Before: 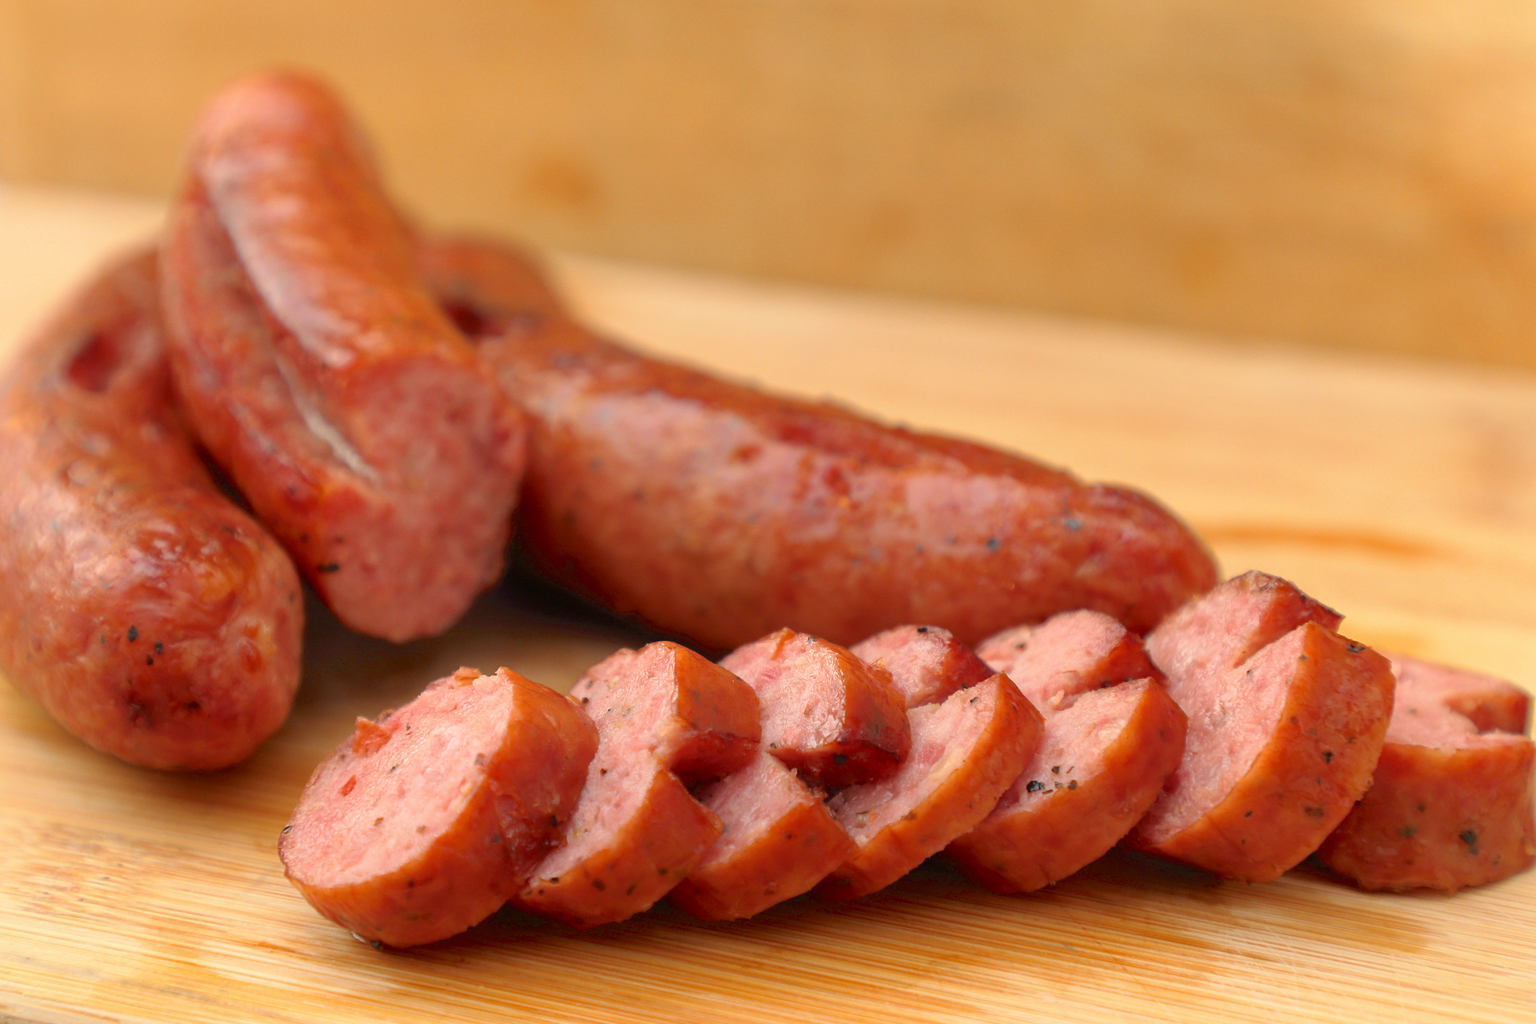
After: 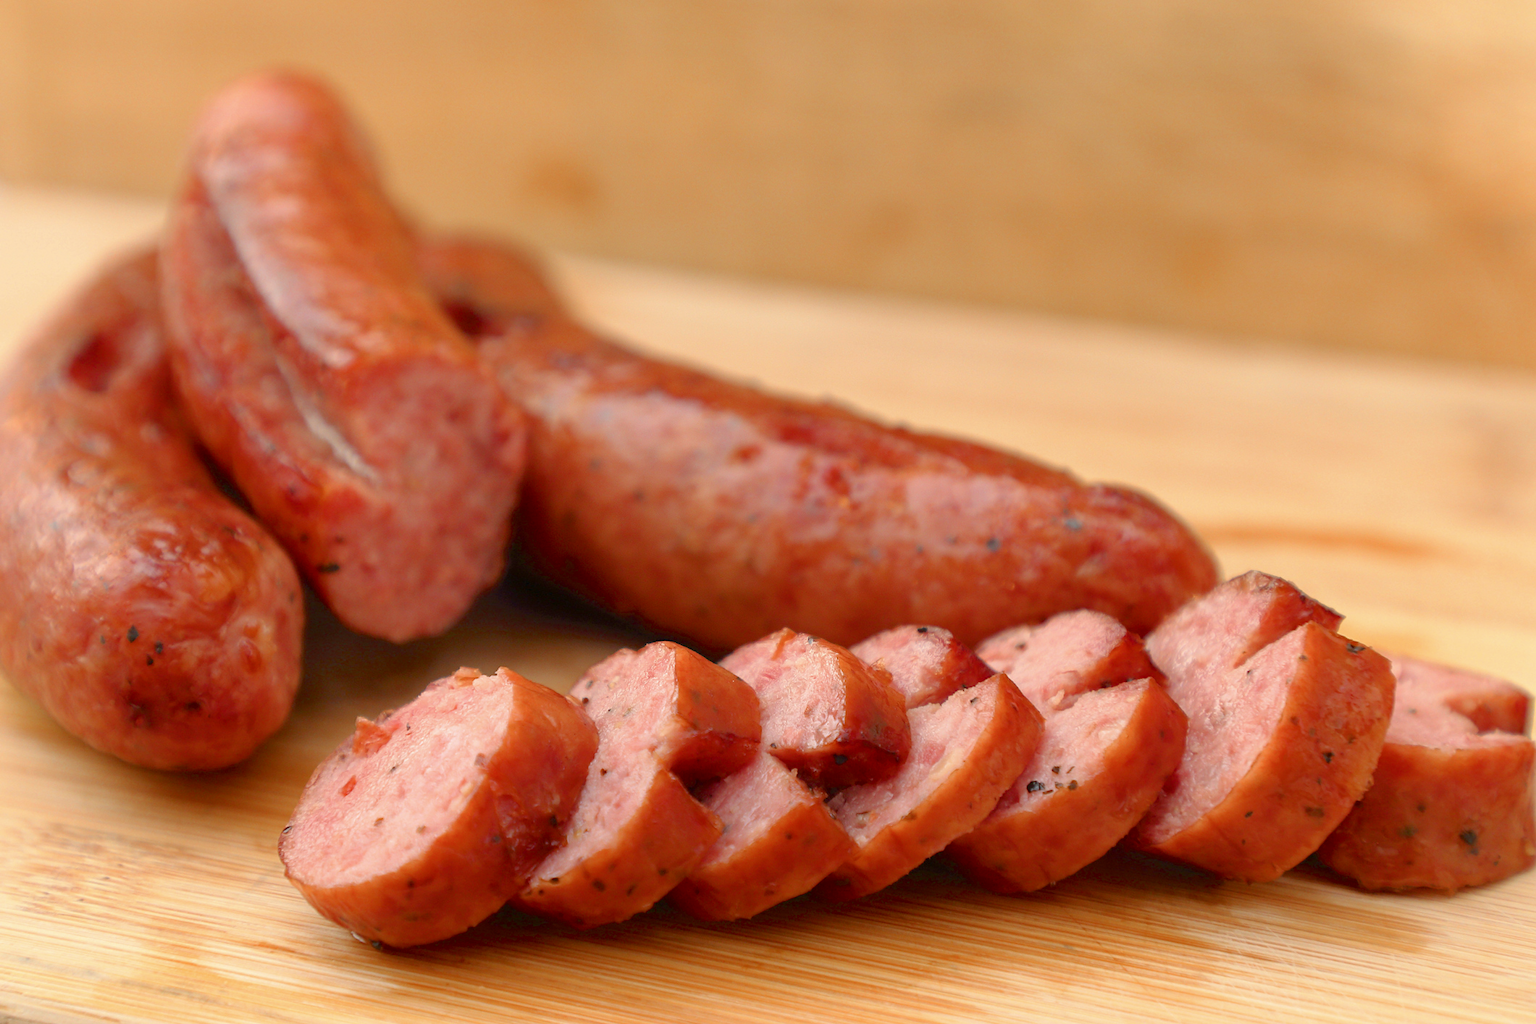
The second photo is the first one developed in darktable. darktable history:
color balance rgb: shadows lift › chroma 0.695%, shadows lift › hue 114.79°, perceptual saturation grading › global saturation 0.176%, perceptual saturation grading › highlights -19.676%, perceptual saturation grading › shadows 20.09%
